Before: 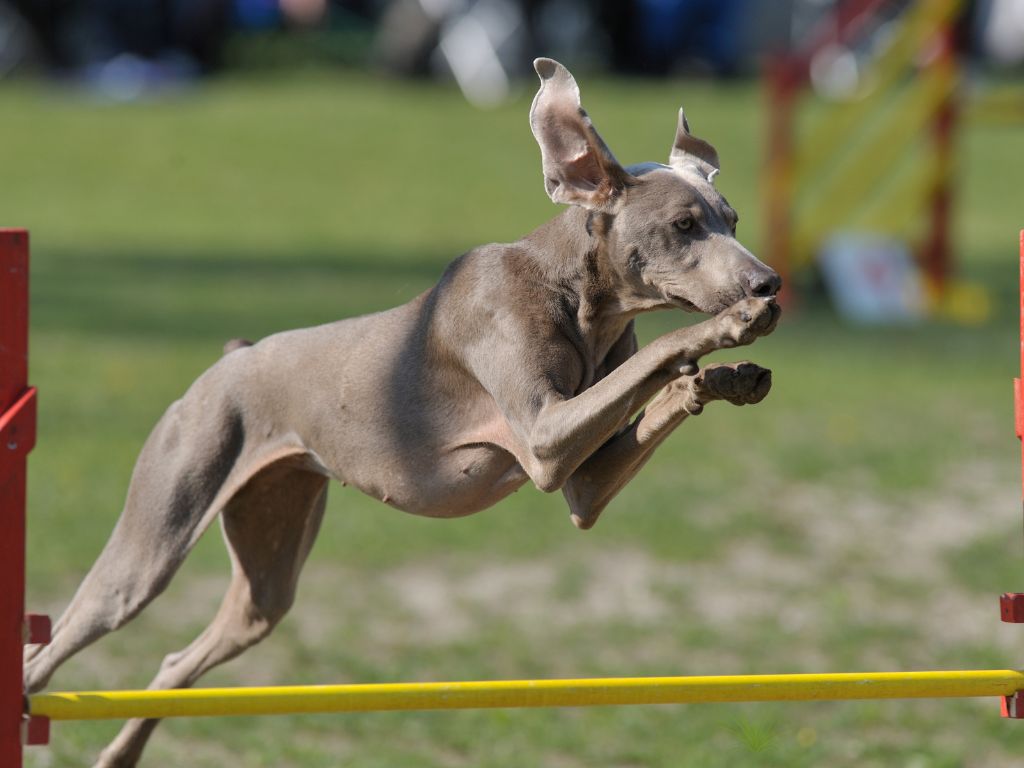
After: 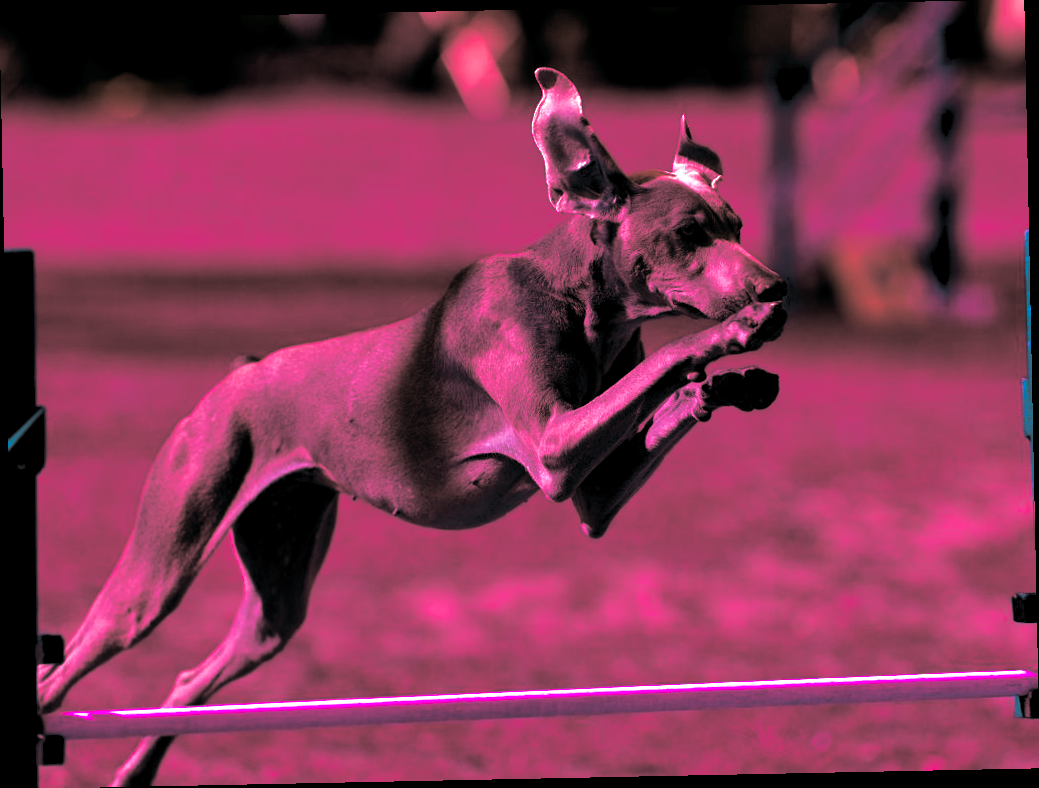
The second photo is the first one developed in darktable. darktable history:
rotate and perspective: rotation -1.17°, automatic cropping off
color balance rgb: shadows lift › luminance -18.76%, shadows lift › chroma 35.44%, power › luminance -3.76%, power › hue 142.17°, highlights gain › chroma 7.5%, highlights gain › hue 184.75°, global offset › luminance -0.52%, global offset › chroma 0.91%, global offset › hue 173.36°, shadows fall-off 300%, white fulcrum 2 EV, highlights fall-off 300%, linear chroma grading › shadows 17.19%, linear chroma grading › highlights 61.12%, linear chroma grading › global chroma 50%, hue shift -150.52°, perceptual brilliance grading › global brilliance 12%, mask middle-gray fulcrum 100%, contrast gray fulcrum 38.43%, contrast 35.15%, saturation formula JzAzBz (2021)
split-toning: shadows › hue 46.8°, shadows › saturation 0.17, highlights › hue 316.8°, highlights › saturation 0.27, balance -51.82
